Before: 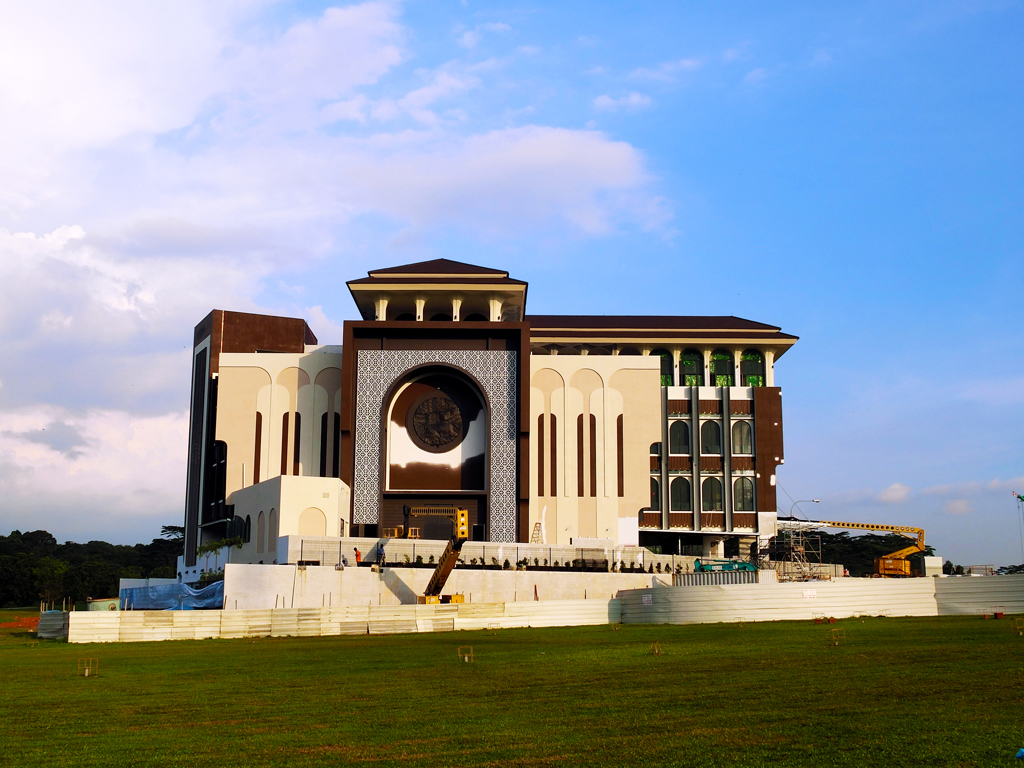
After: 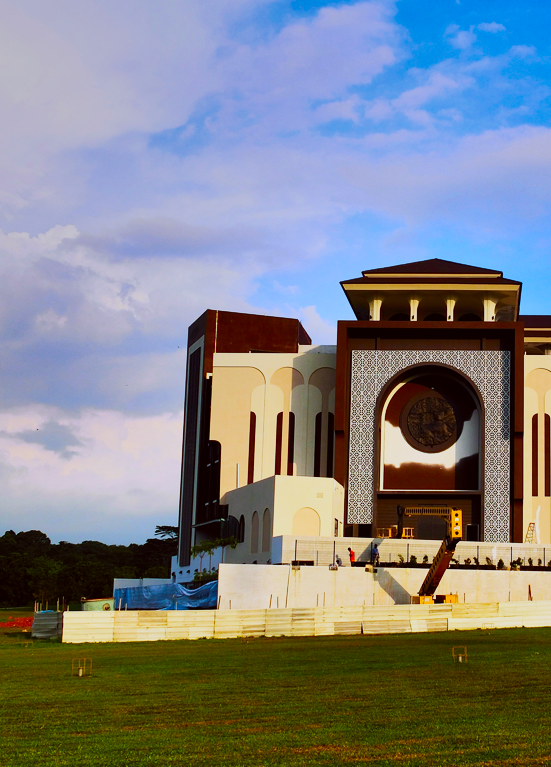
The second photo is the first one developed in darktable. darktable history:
color correction: highlights a* -4.98, highlights b* -3.76, shadows a* 3.83, shadows b* 4.08
crop: left 0.587%, right 45.588%, bottom 0.086%
shadows and highlights: shadows 80.73, white point adjustment -9.07, highlights -61.46, soften with gaussian
contrast brightness saturation: contrast 0.23, brightness 0.1, saturation 0.29
